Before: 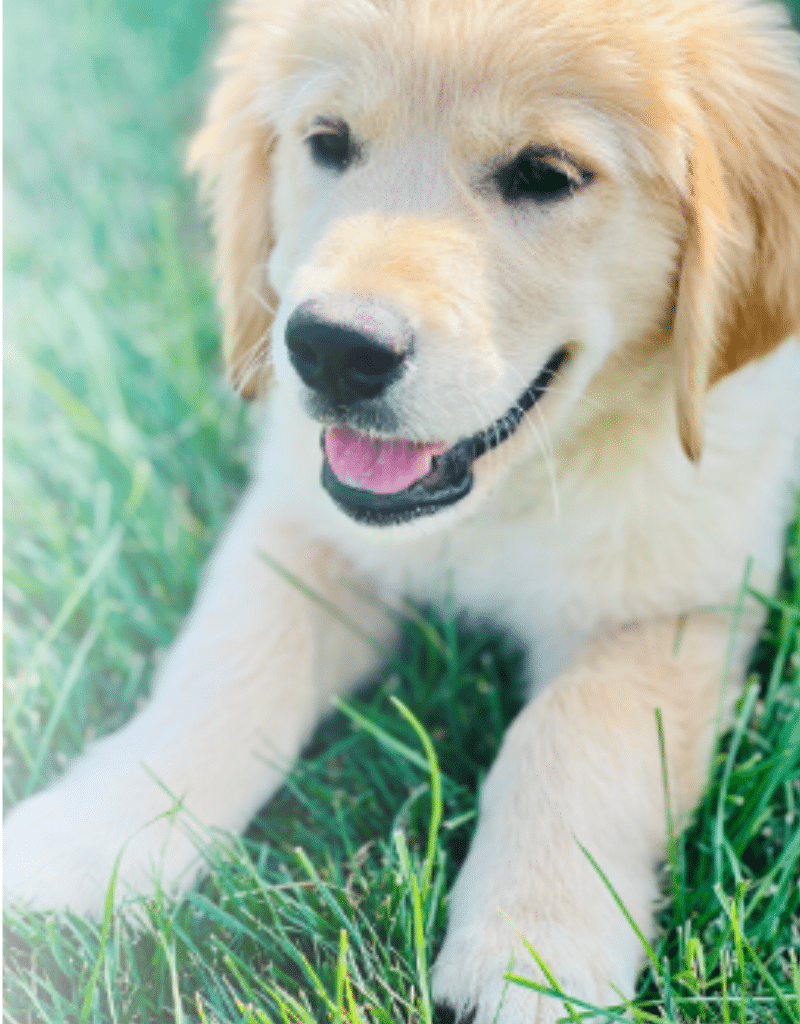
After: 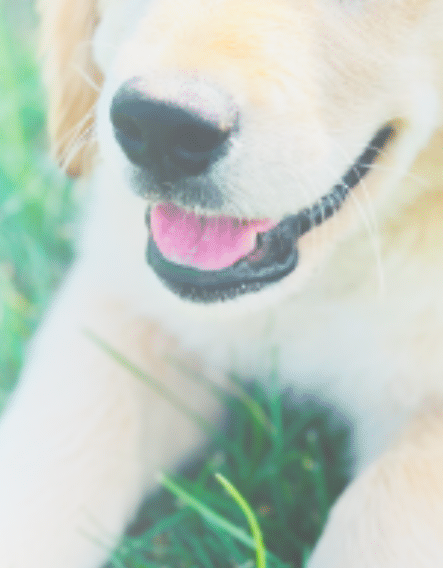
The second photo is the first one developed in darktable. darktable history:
crop and rotate: left 21.977%, top 21.815%, right 22.614%, bottom 22.667%
exposure: black level correction -0.026, compensate exposure bias true, compensate highlight preservation false
local contrast: detail 69%
base curve: curves: ch0 [(0, 0) (0.688, 0.865) (1, 1)], preserve colors none
